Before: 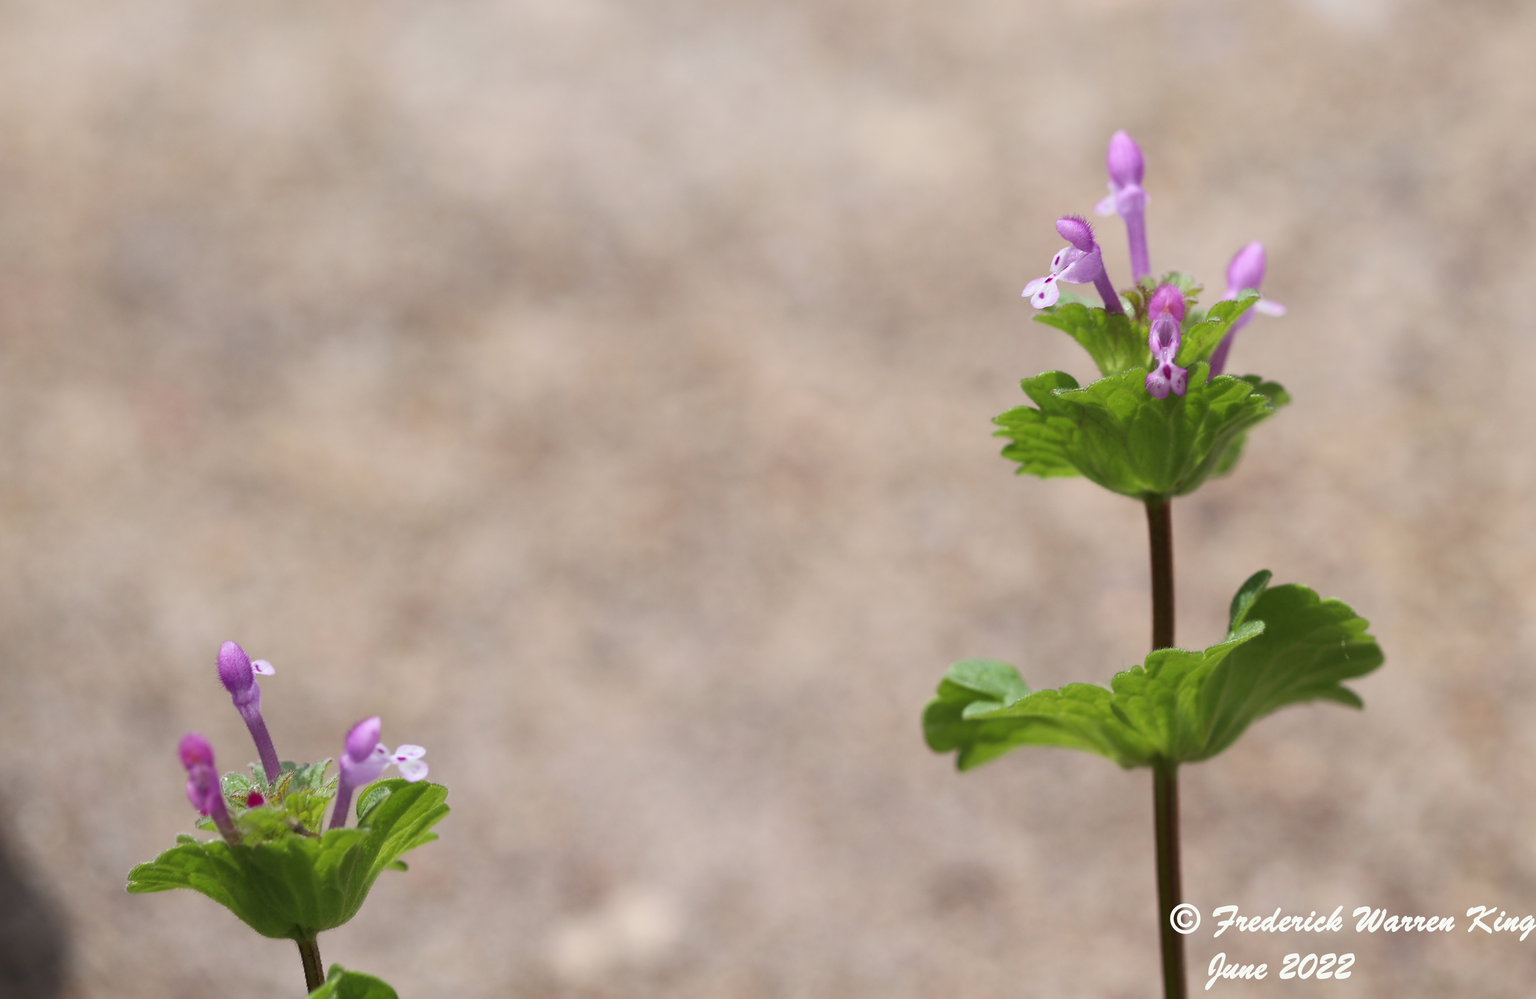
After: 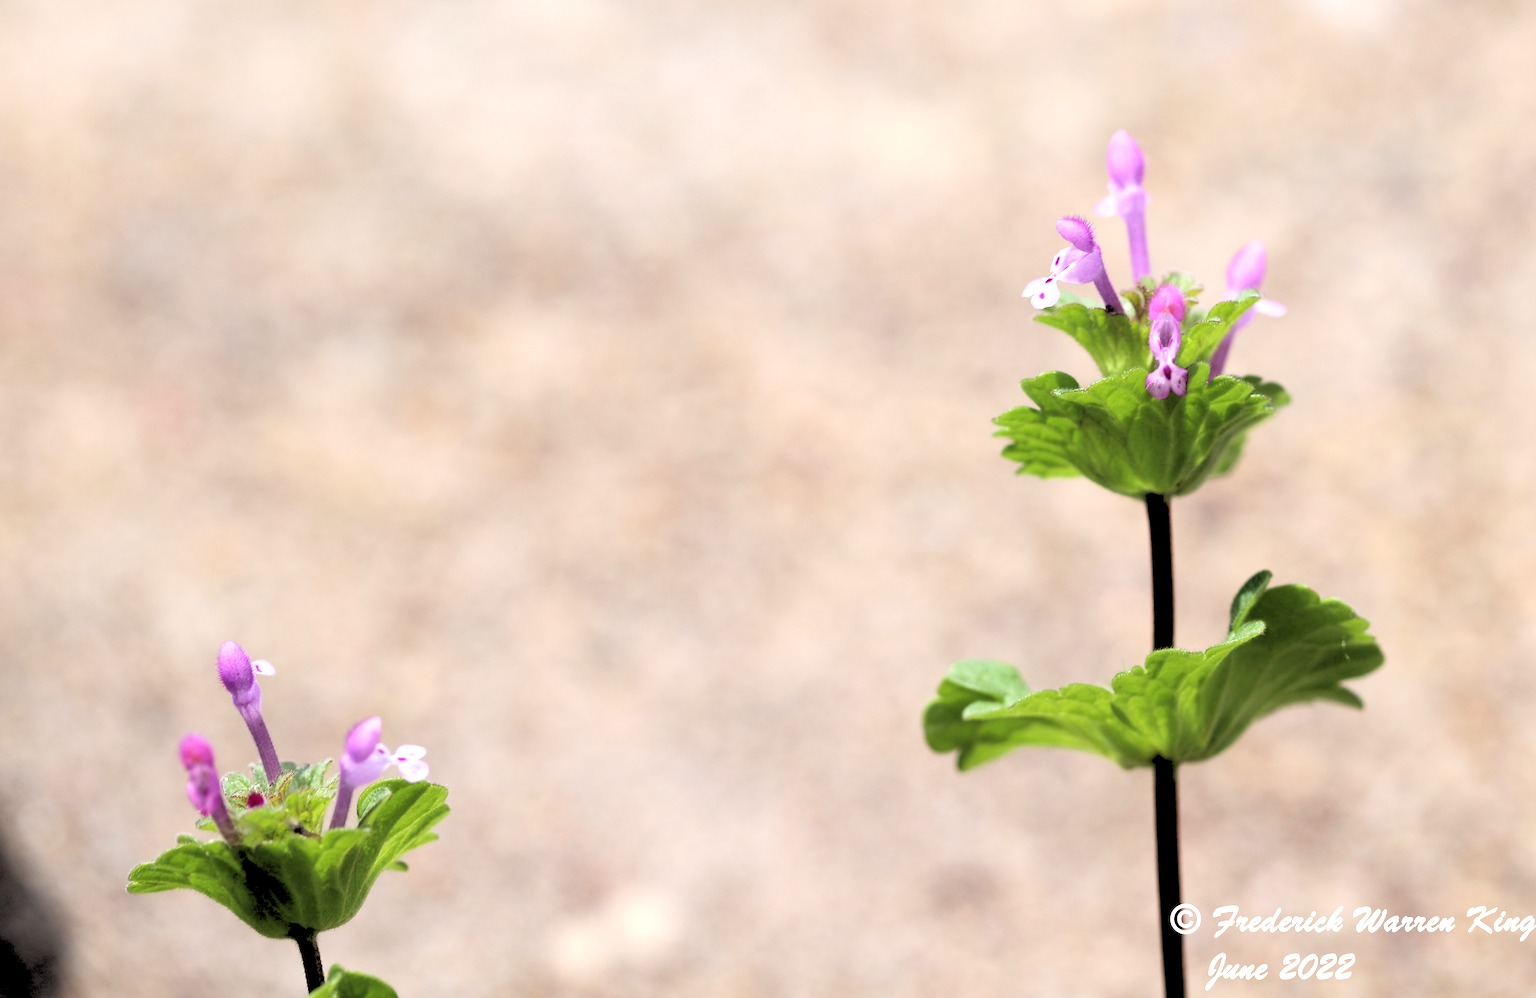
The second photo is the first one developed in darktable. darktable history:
rgb levels: levels [[0.027, 0.429, 0.996], [0, 0.5, 1], [0, 0.5, 1]]
tone equalizer: -8 EV -0.75 EV, -7 EV -0.7 EV, -6 EV -0.6 EV, -5 EV -0.4 EV, -3 EV 0.4 EV, -2 EV 0.6 EV, -1 EV 0.7 EV, +0 EV 0.75 EV, edges refinement/feathering 500, mask exposure compensation -1.57 EV, preserve details no
